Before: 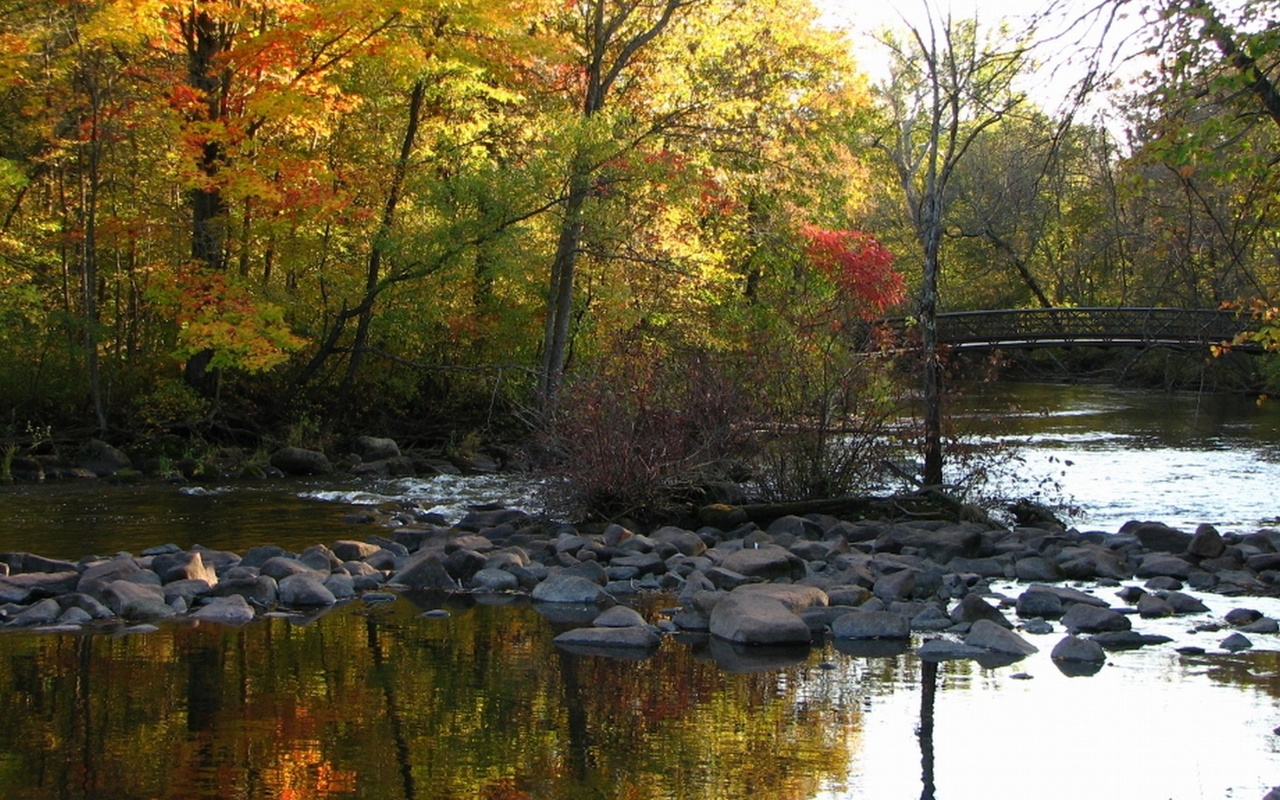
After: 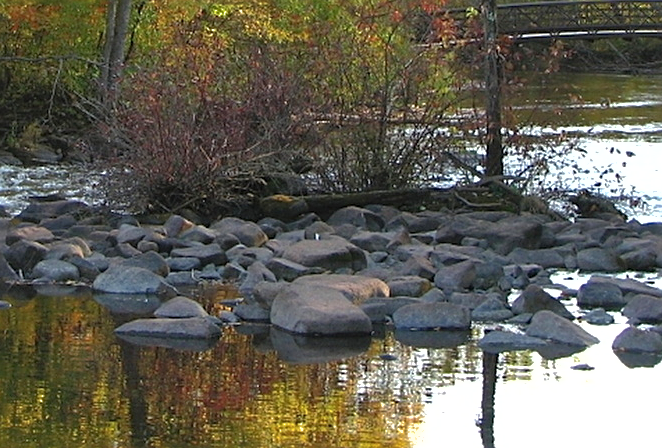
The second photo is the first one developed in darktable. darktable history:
crop: left 34.319%, top 38.646%, right 13.913%, bottom 5.231%
base curve: preserve colors none
sharpen: on, module defaults
shadows and highlights: on, module defaults
exposure: black level correction -0.002, exposure 0.54 EV, compensate highlight preservation false
